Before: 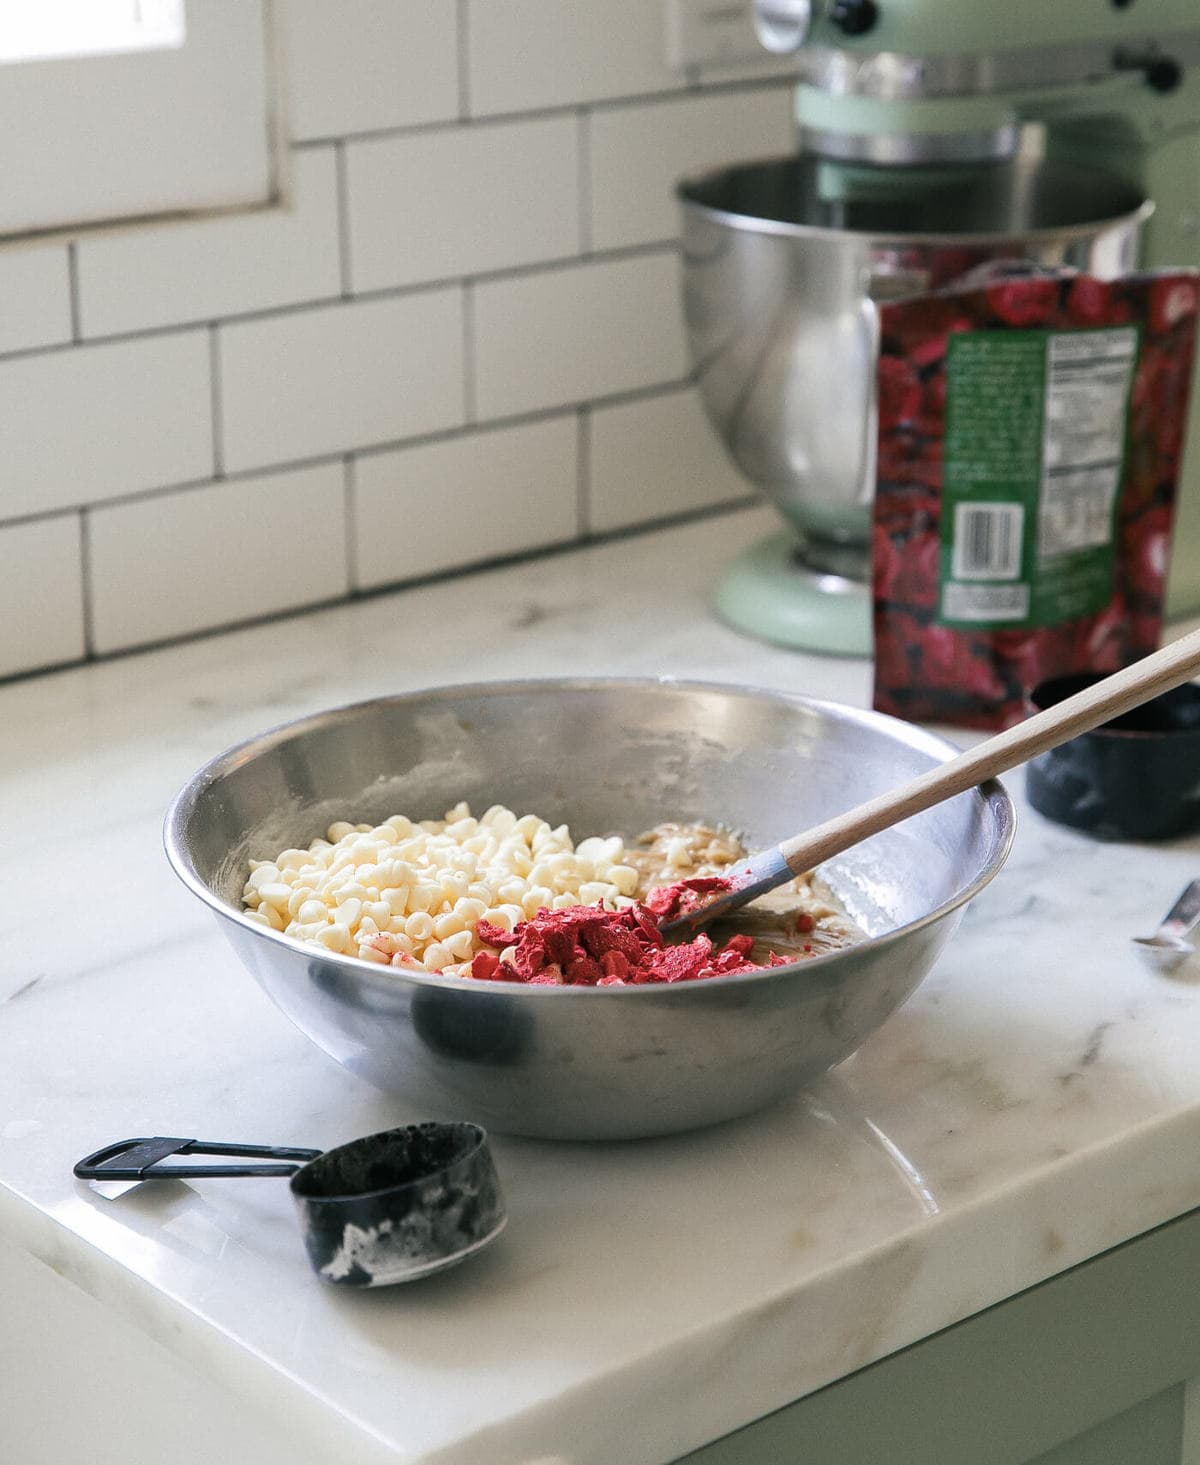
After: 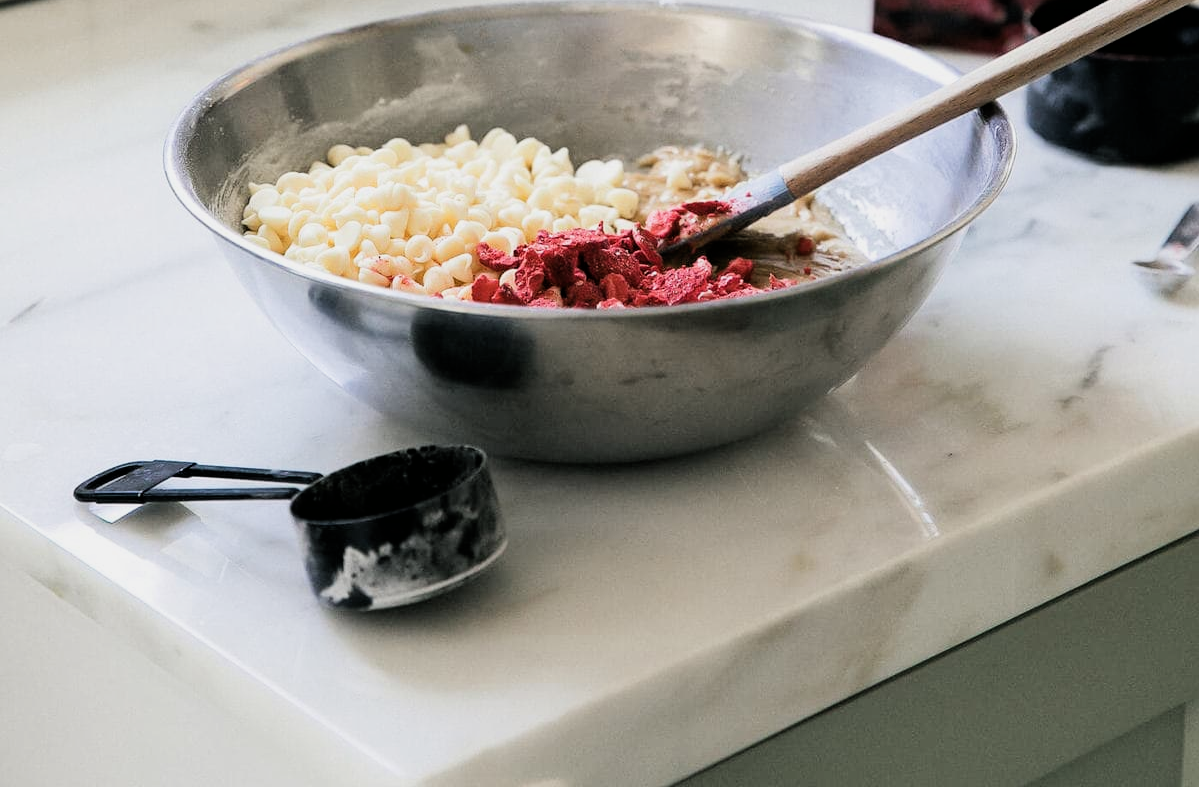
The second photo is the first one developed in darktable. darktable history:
crop and rotate: top 46.237%
filmic rgb: black relative exposure -16 EV, white relative exposure 6.29 EV, hardness 5.1, contrast 1.35
